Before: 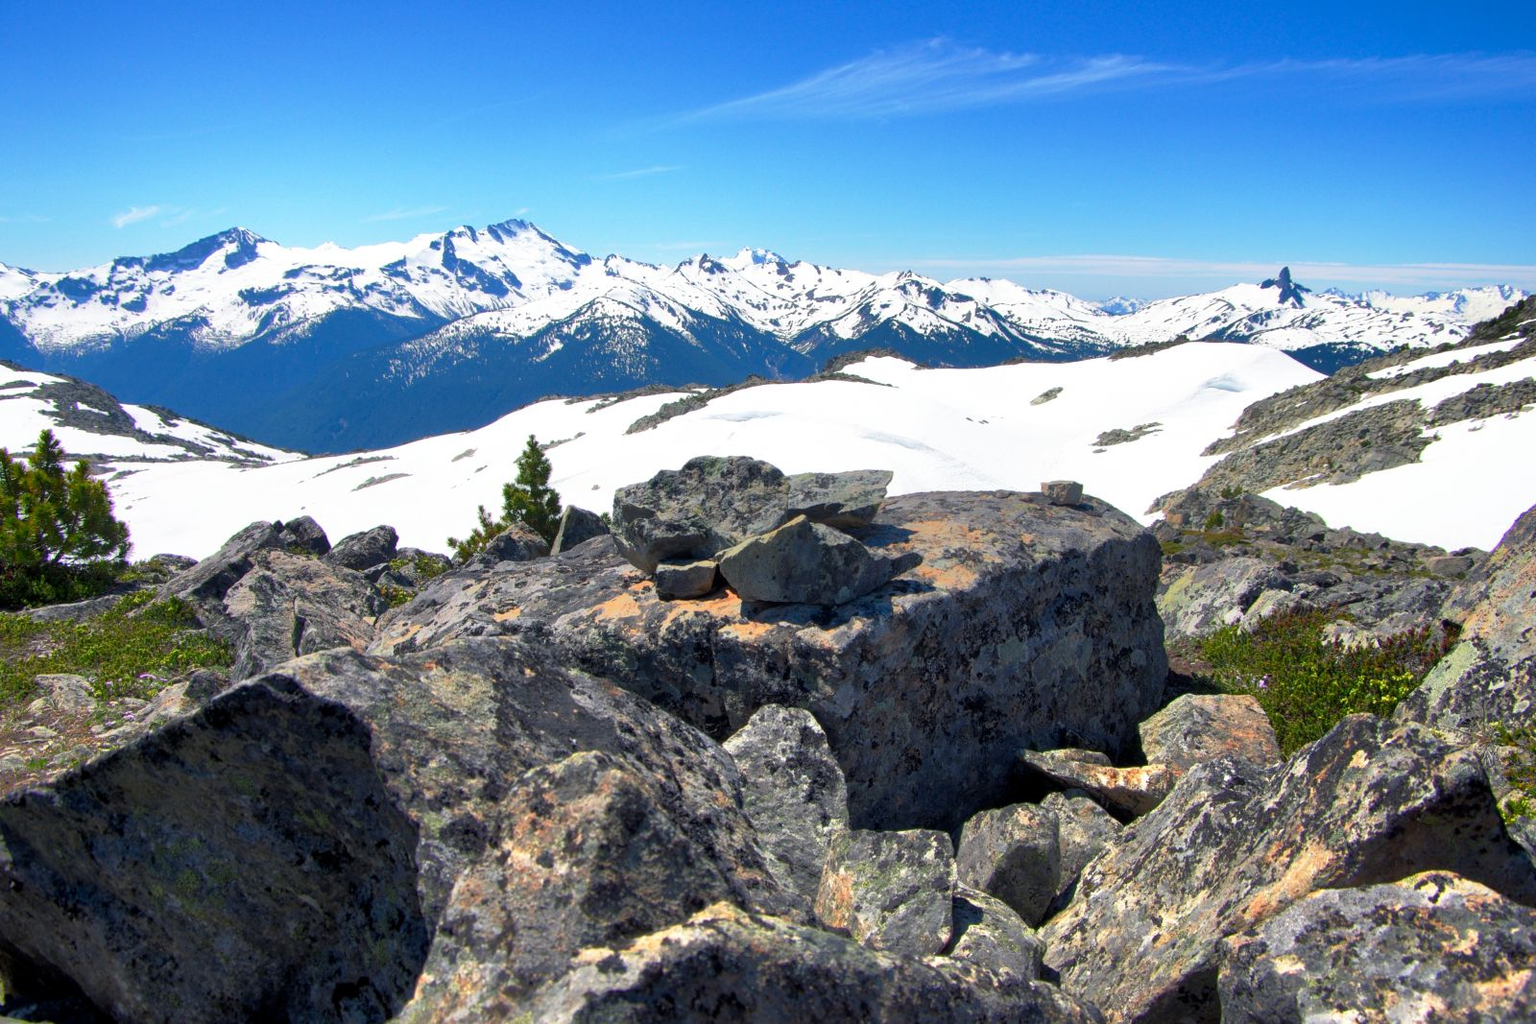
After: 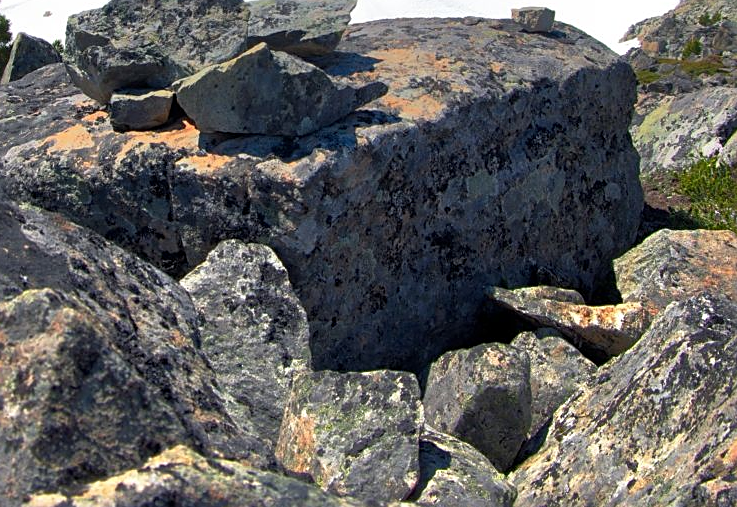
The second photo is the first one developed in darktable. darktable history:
crop: left 35.828%, top 46.323%, right 18.07%, bottom 6.07%
sharpen: on, module defaults
